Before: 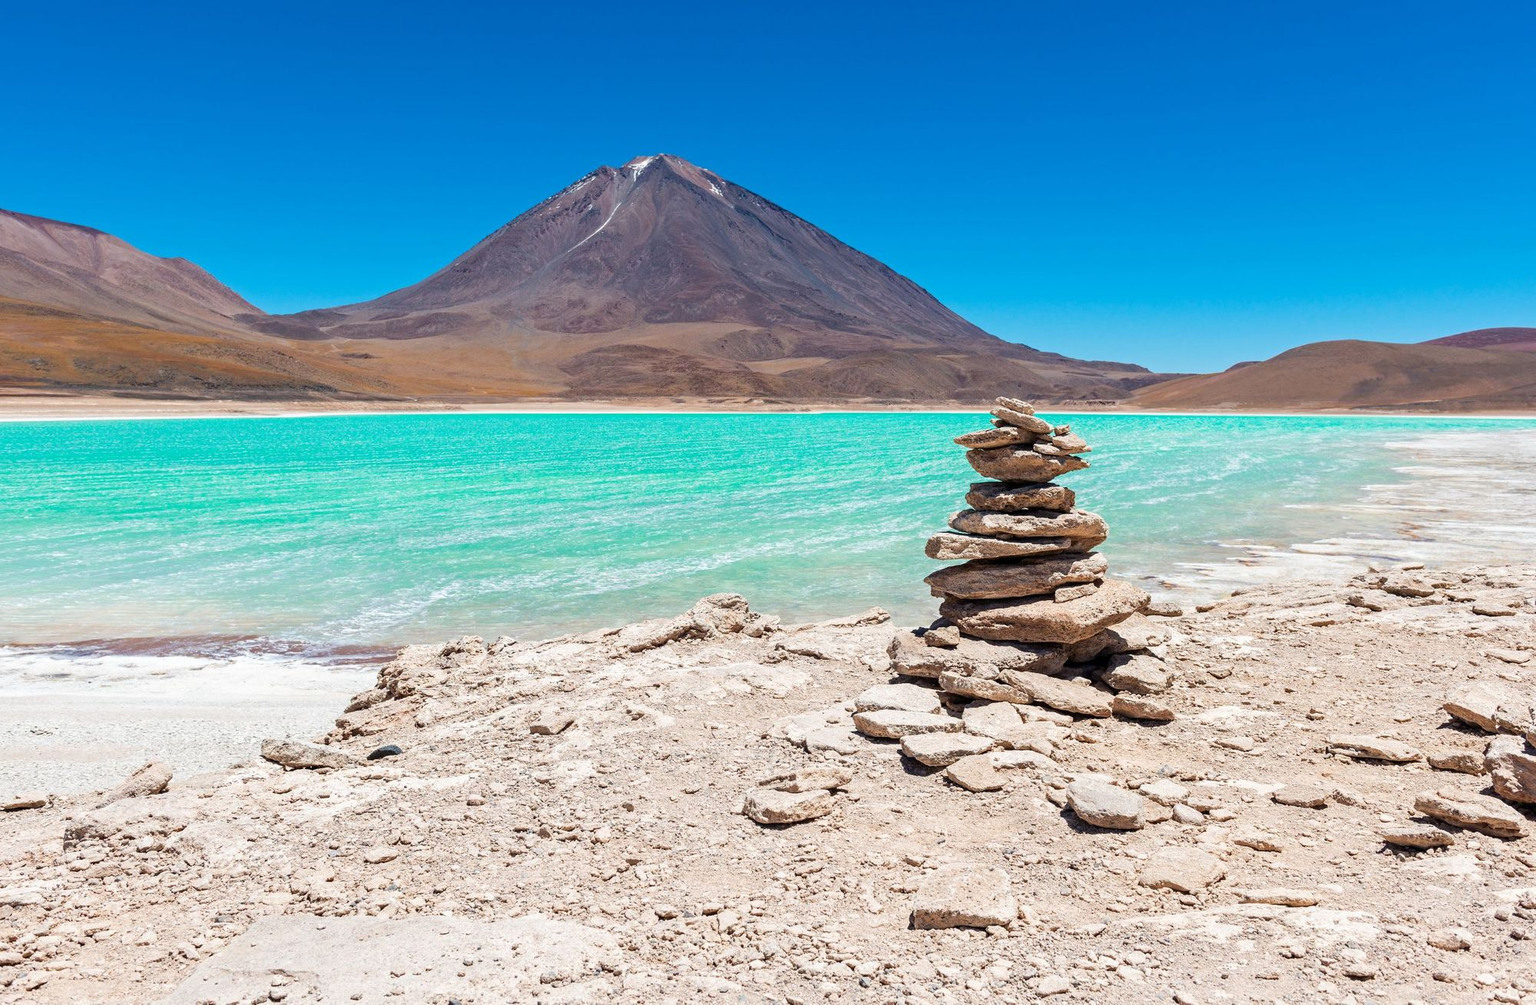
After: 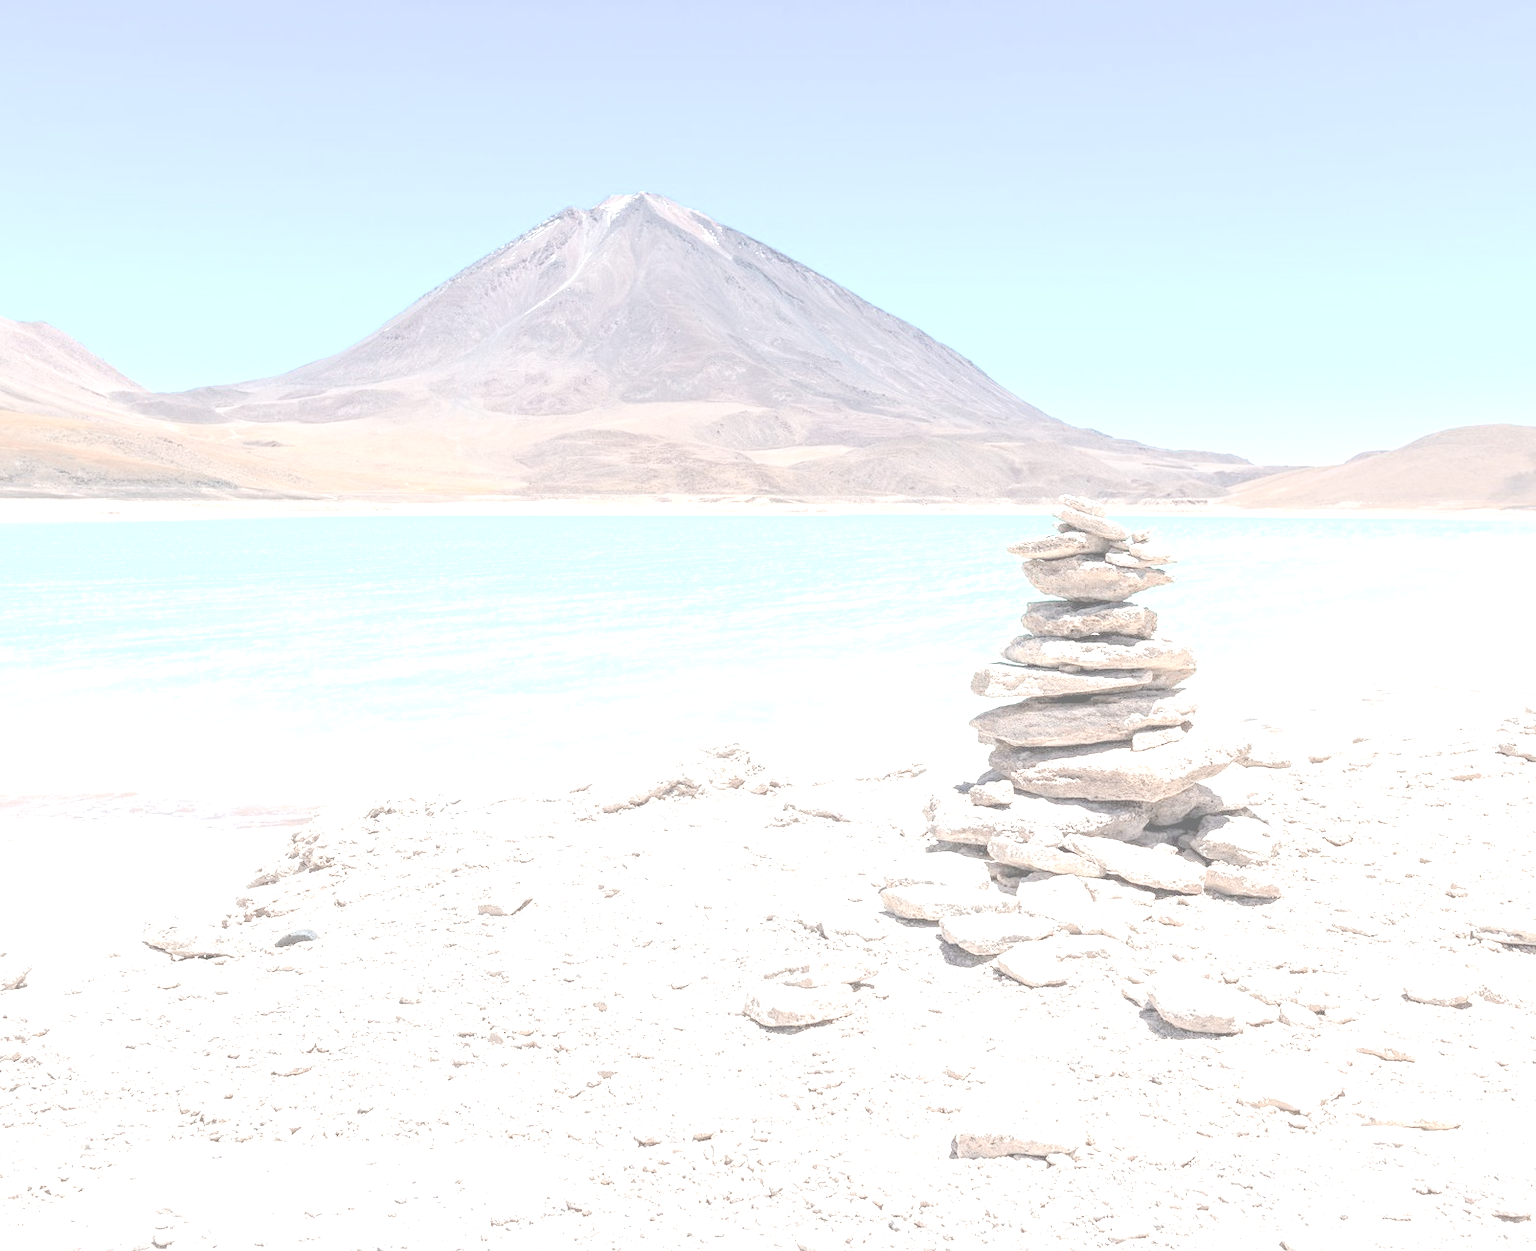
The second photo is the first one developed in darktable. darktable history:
contrast brightness saturation: contrast -0.335, brightness 0.77, saturation -0.78
crop and rotate: left 9.56%, right 10.198%
exposure: black level correction 0.001, exposure 2.546 EV, compensate exposure bias true, compensate highlight preservation false
